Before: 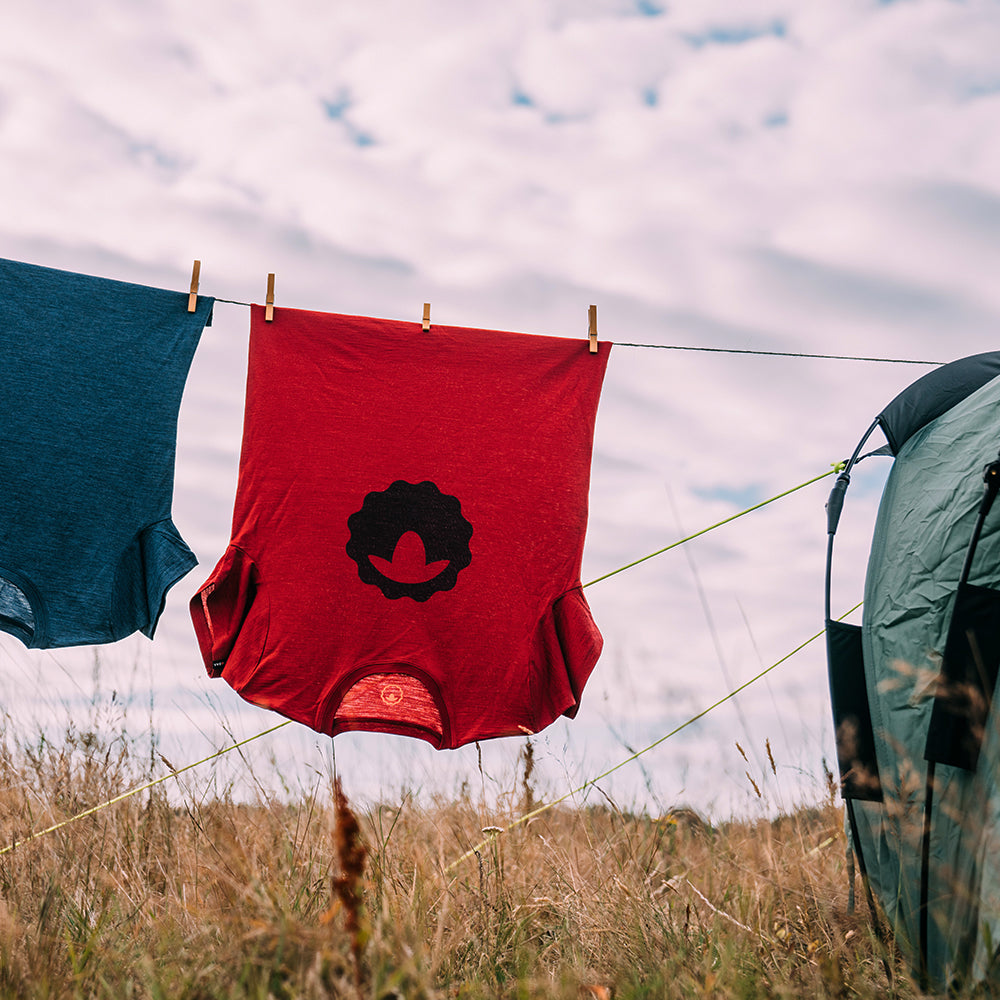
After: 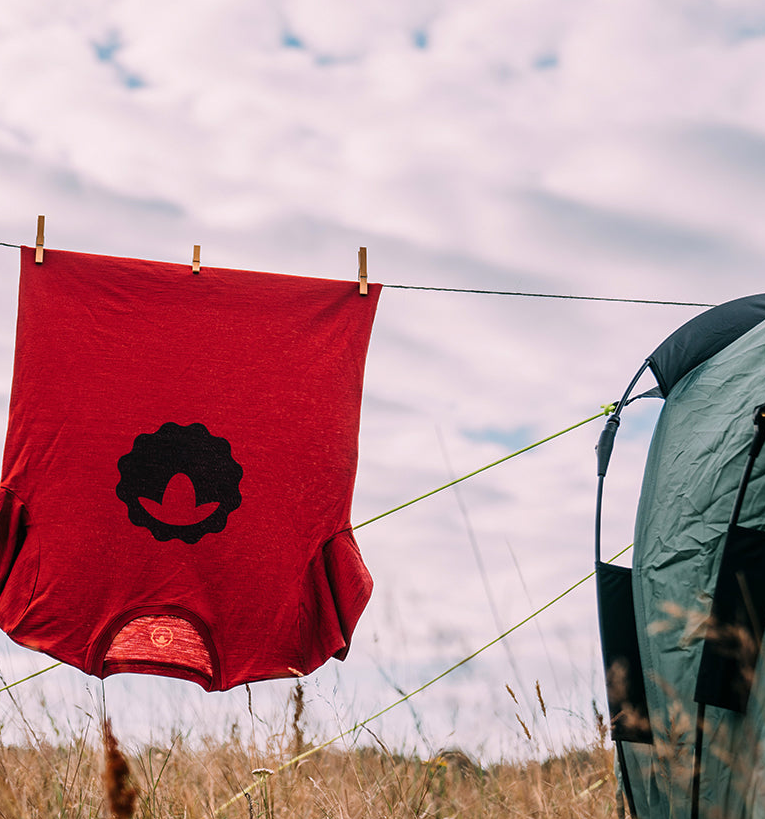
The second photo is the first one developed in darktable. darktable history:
crop: left 23.095%, top 5.827%, bottom 11.854%
white balance: emerald 1
